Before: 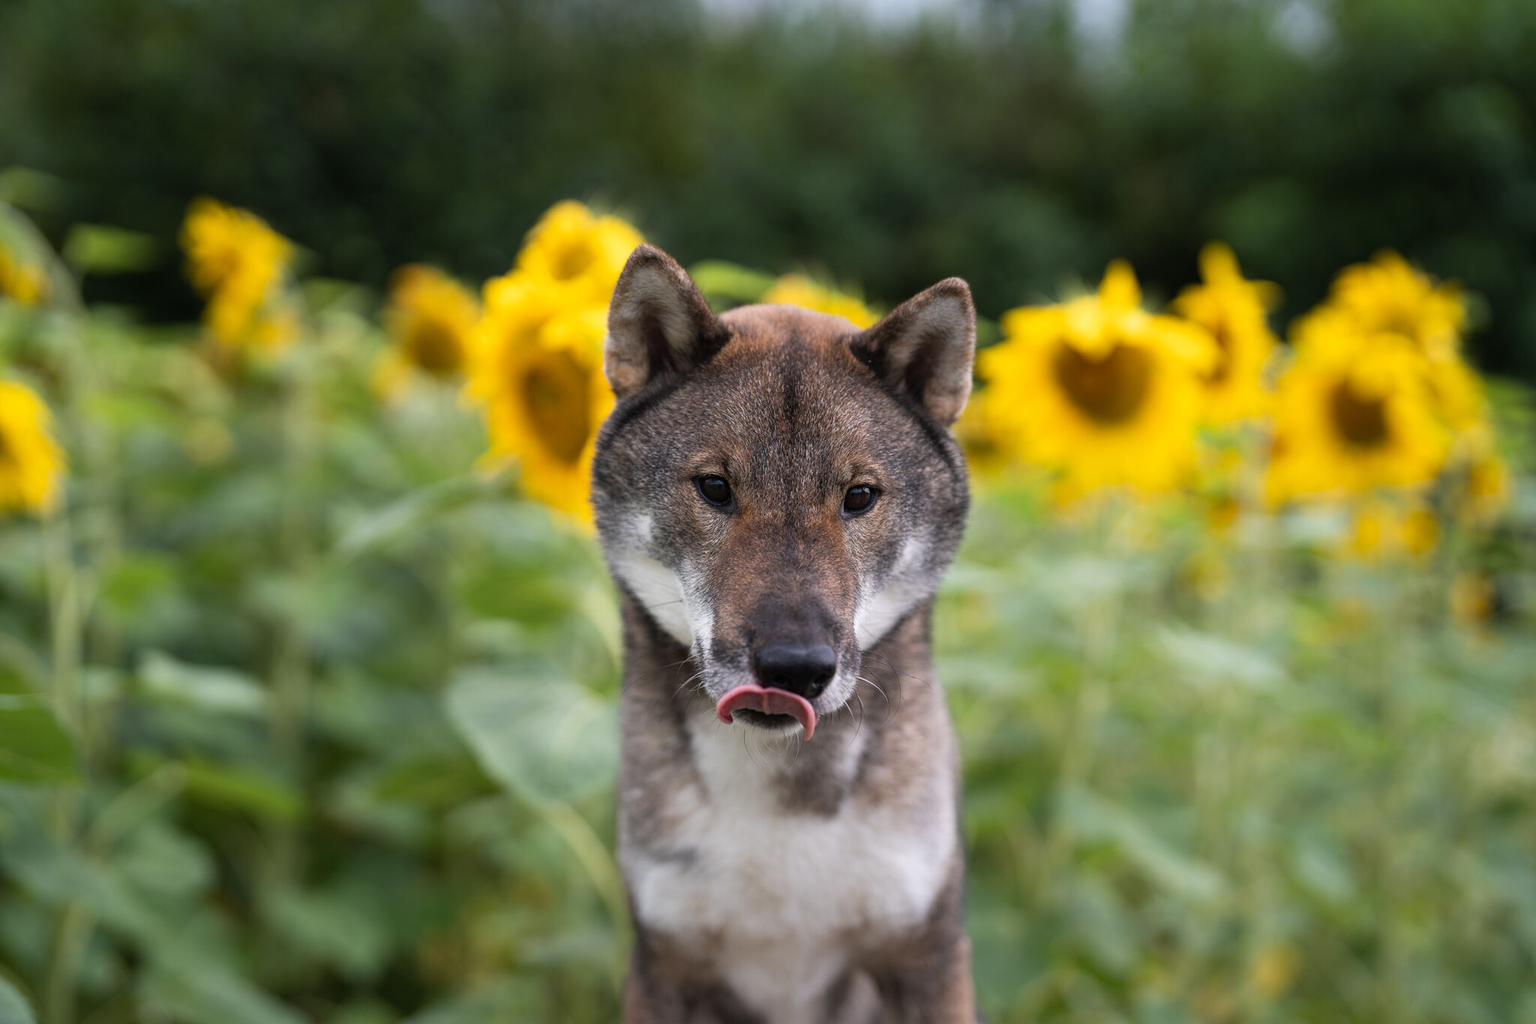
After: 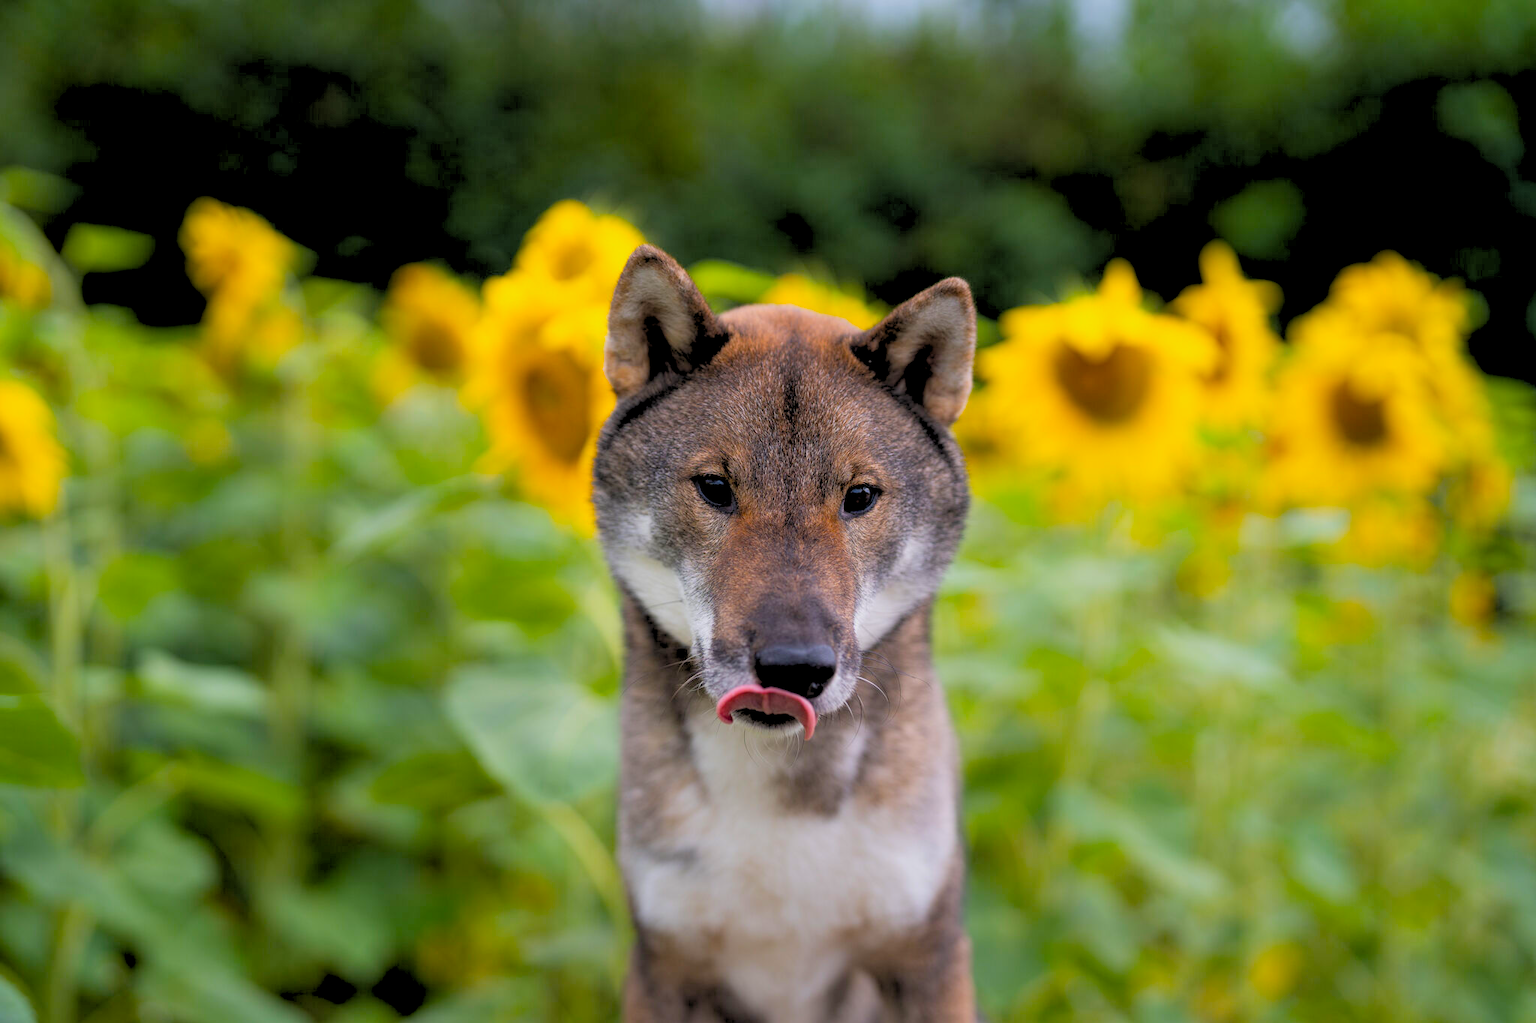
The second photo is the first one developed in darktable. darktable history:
rgb levels: preserve colors sum RGB, levels [[0.038, 0.433, 0.934], [0, 0.5, 1], [0, 0.5, 1]]
color balance rgb: perceptual saturation grading › global saturation 30%, global vibrance 30%
